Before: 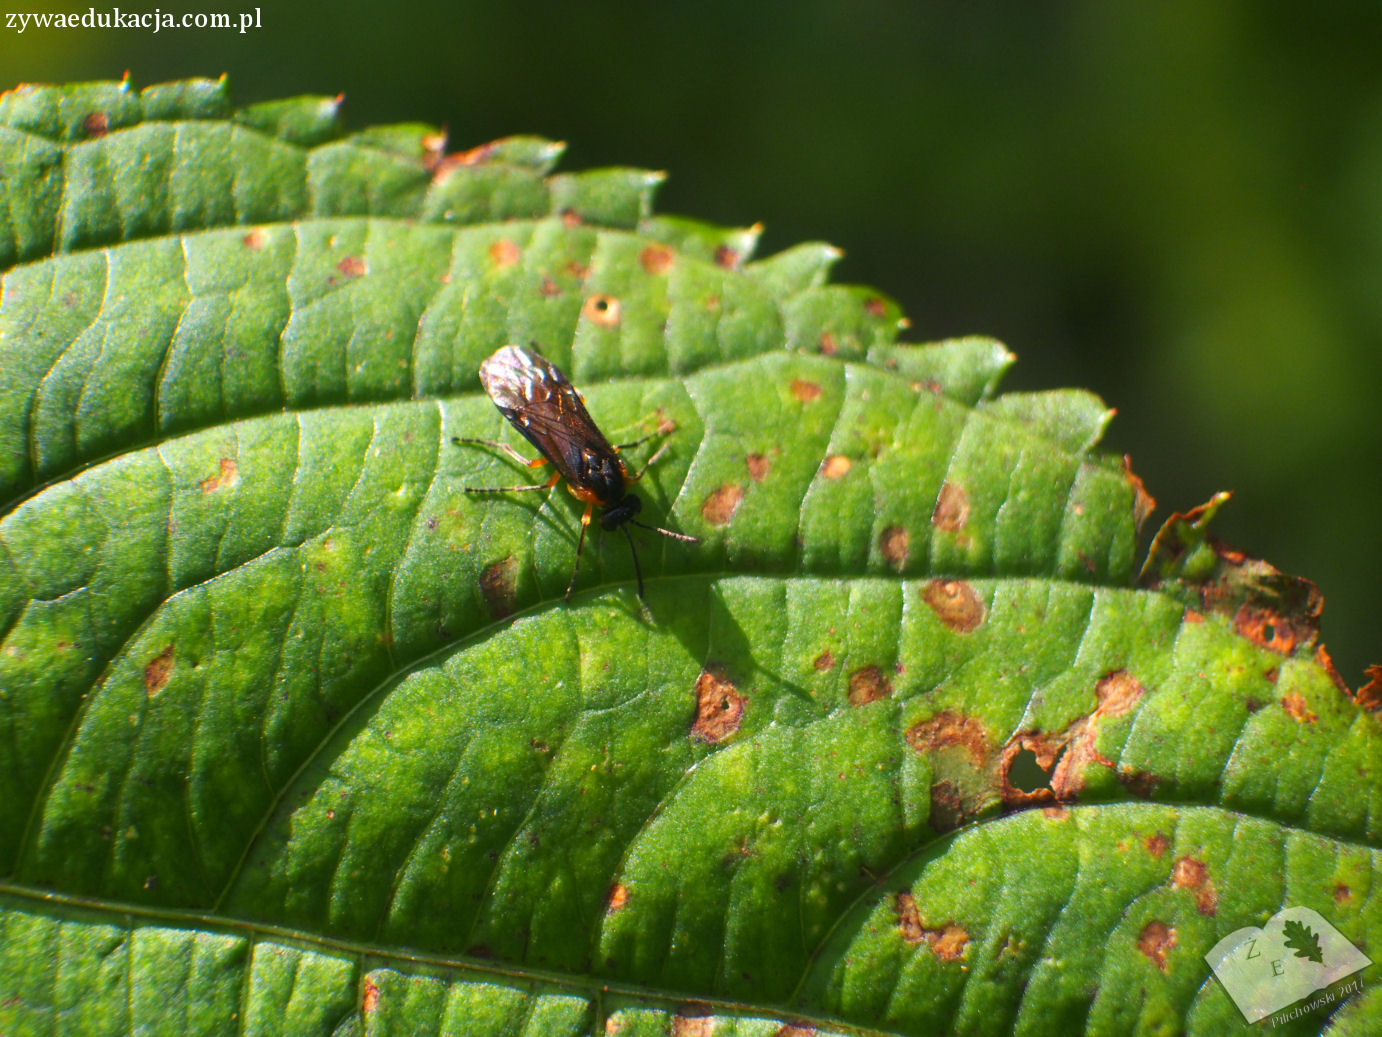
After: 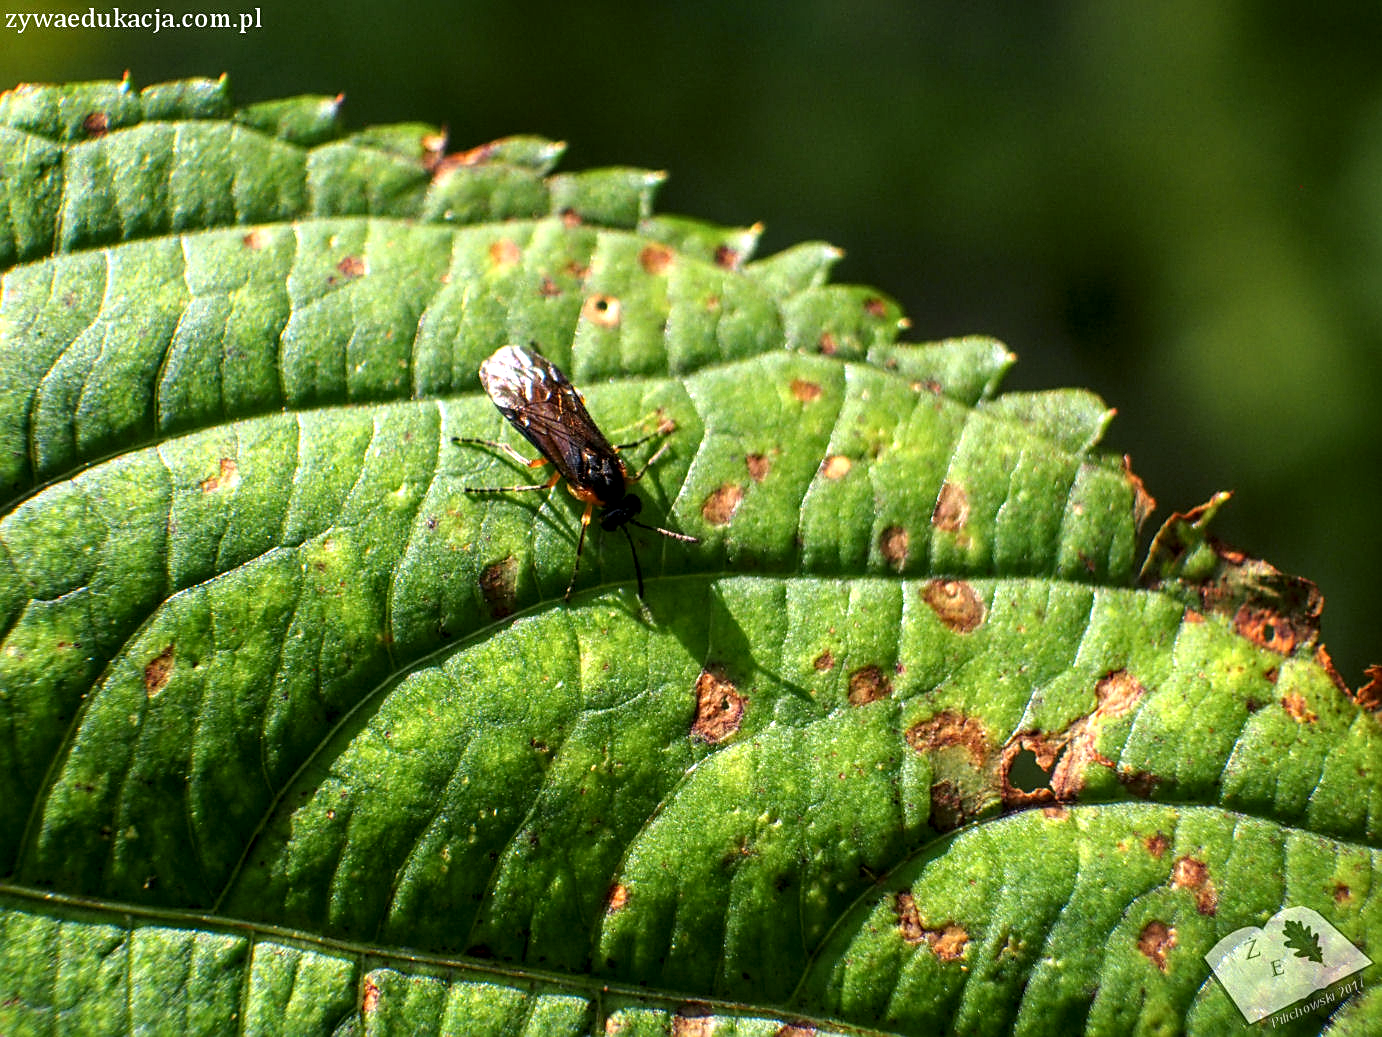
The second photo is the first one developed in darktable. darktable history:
sharpen: on, module defaults
local contrast: highlights 22%, shadows 70%, detail 170%
